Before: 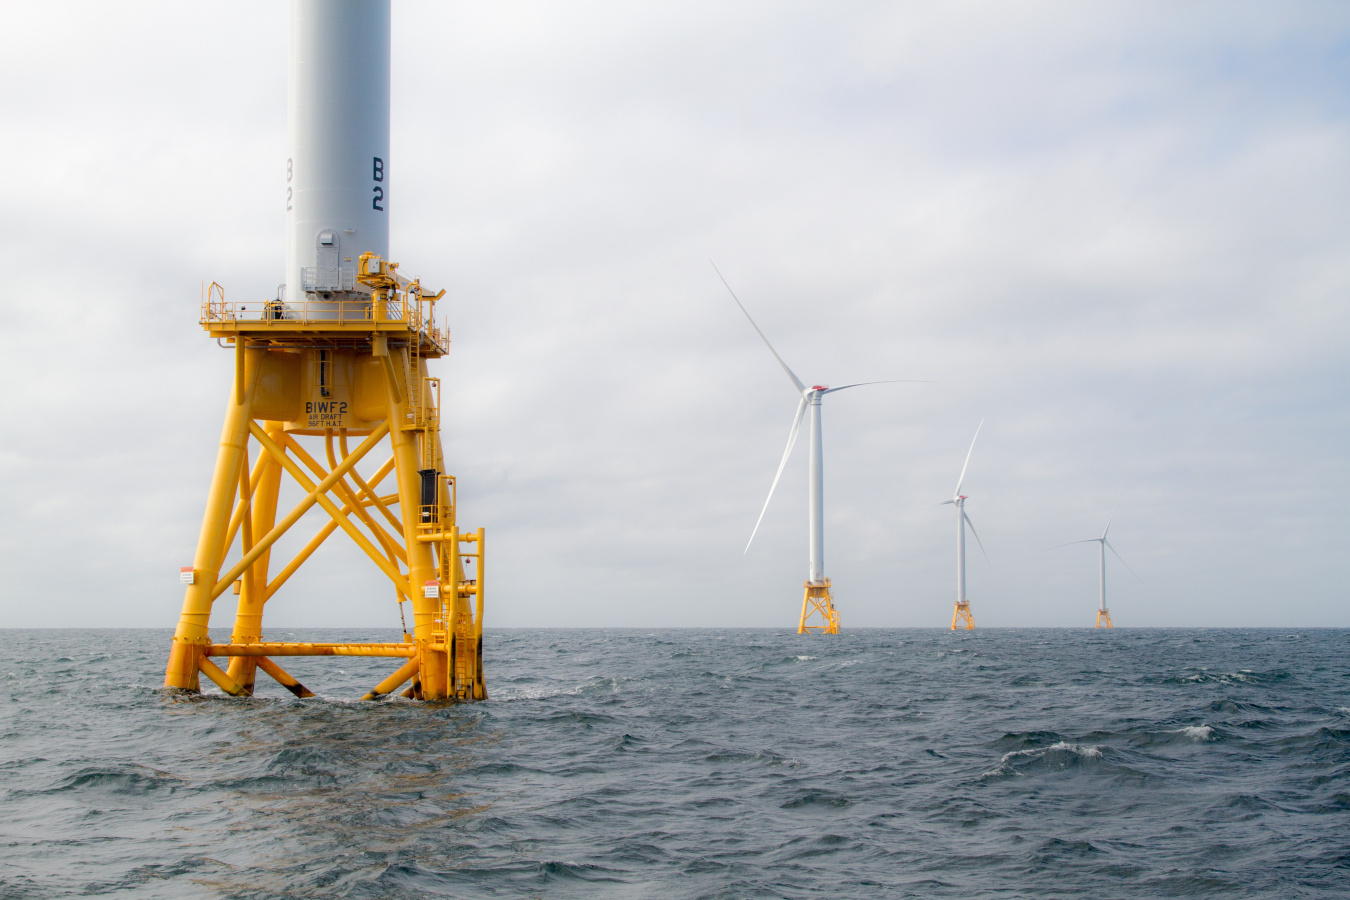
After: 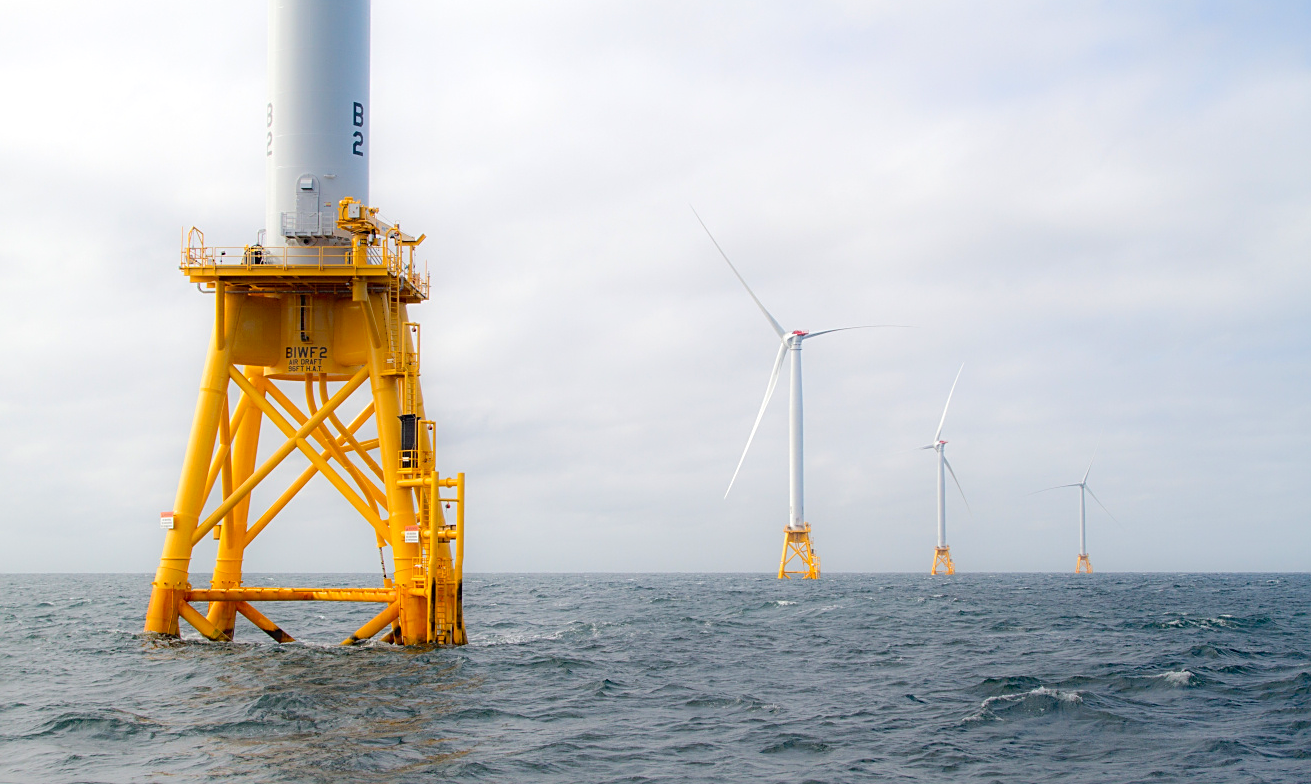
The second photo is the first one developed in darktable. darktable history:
sharpen: on, module defaults
tone equalizer: on, module defaults
crop: left 1.507%, top 6.147%, right 1.379%, bottom 6.637%
exposure: black level correction 0.002, exposure 0.15 EV, compensate highlight preservation false
contrast equalizer: octaves 7, y [[0.6 ×6], [0.55 ×6], [0 ×6], [0 ×6], [0 ×6]], mix -0.36
contrast brightness saturation: contrast 0.04, saturation 0.16
